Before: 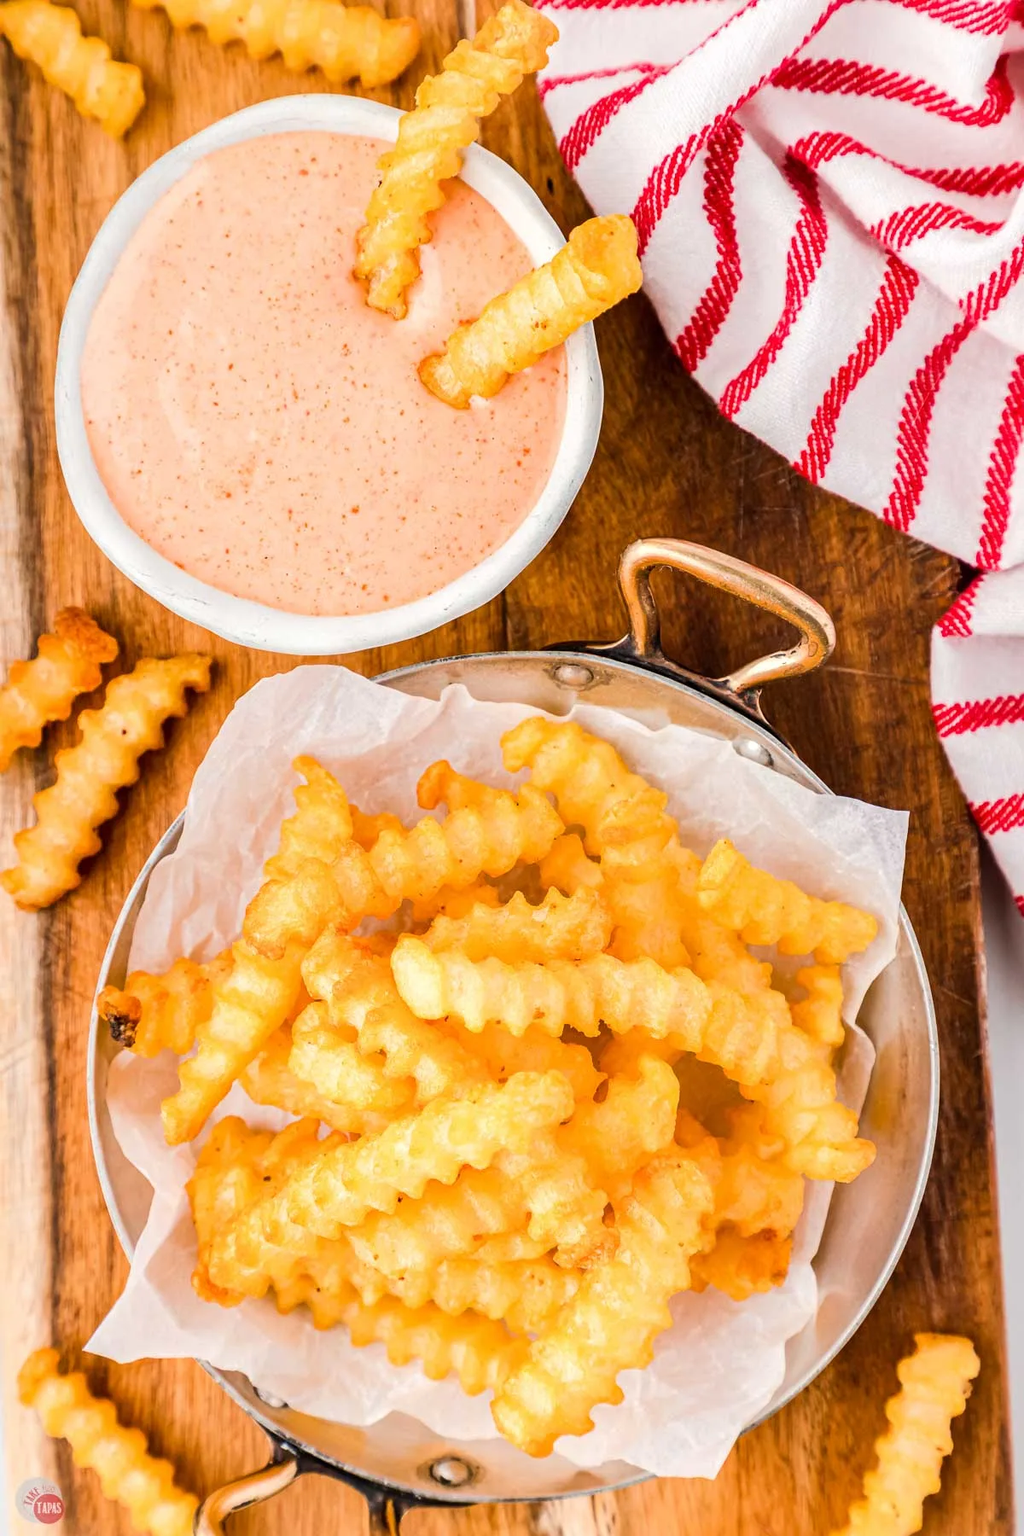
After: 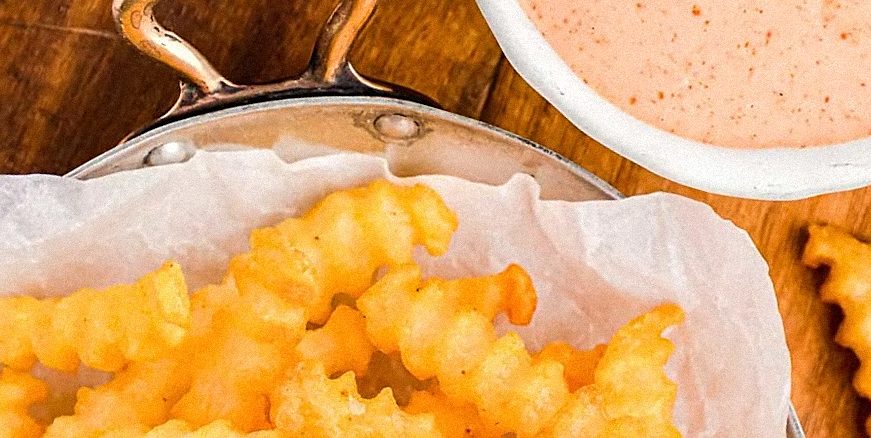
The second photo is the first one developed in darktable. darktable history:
sharpen: on, module defaults
grain: mid-tones bias 0%
crop and rotate: angle 16.12°, top 30.835%, bottom 35.653%
